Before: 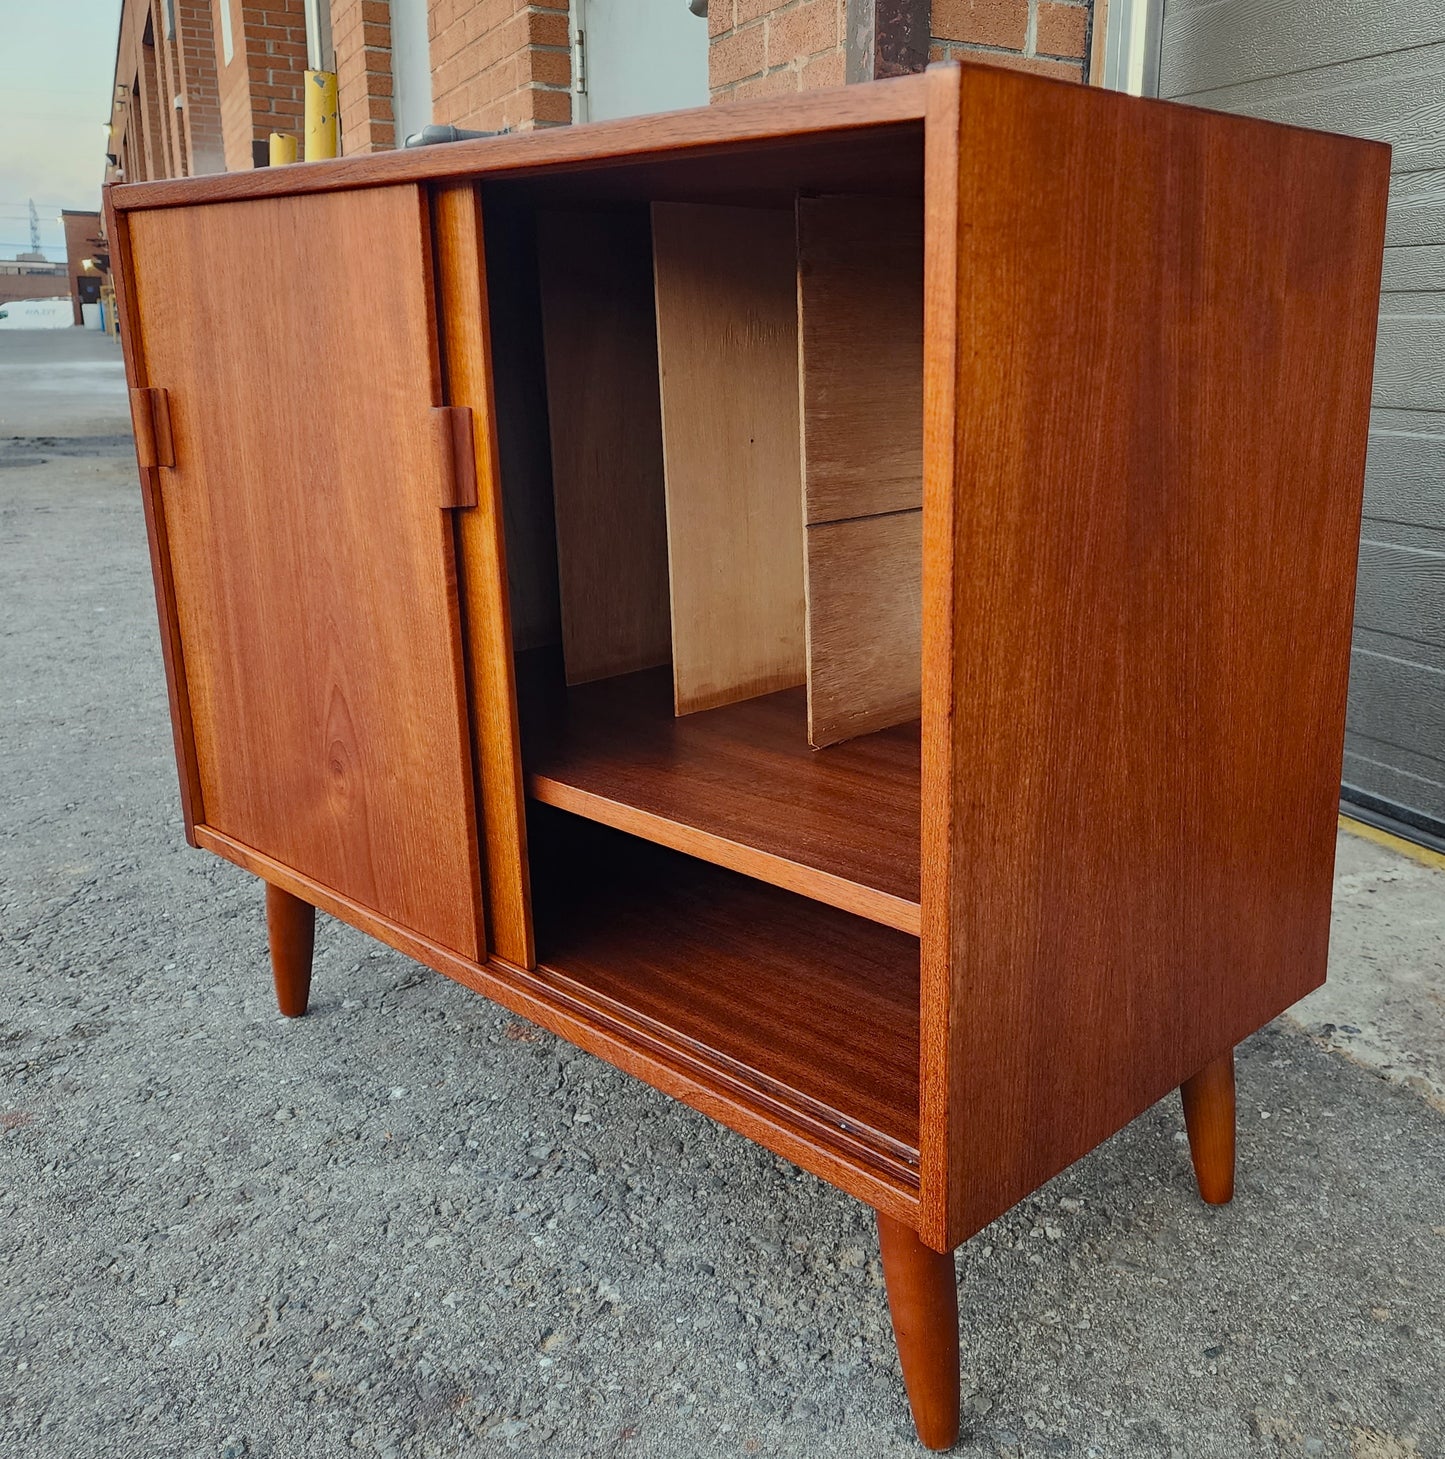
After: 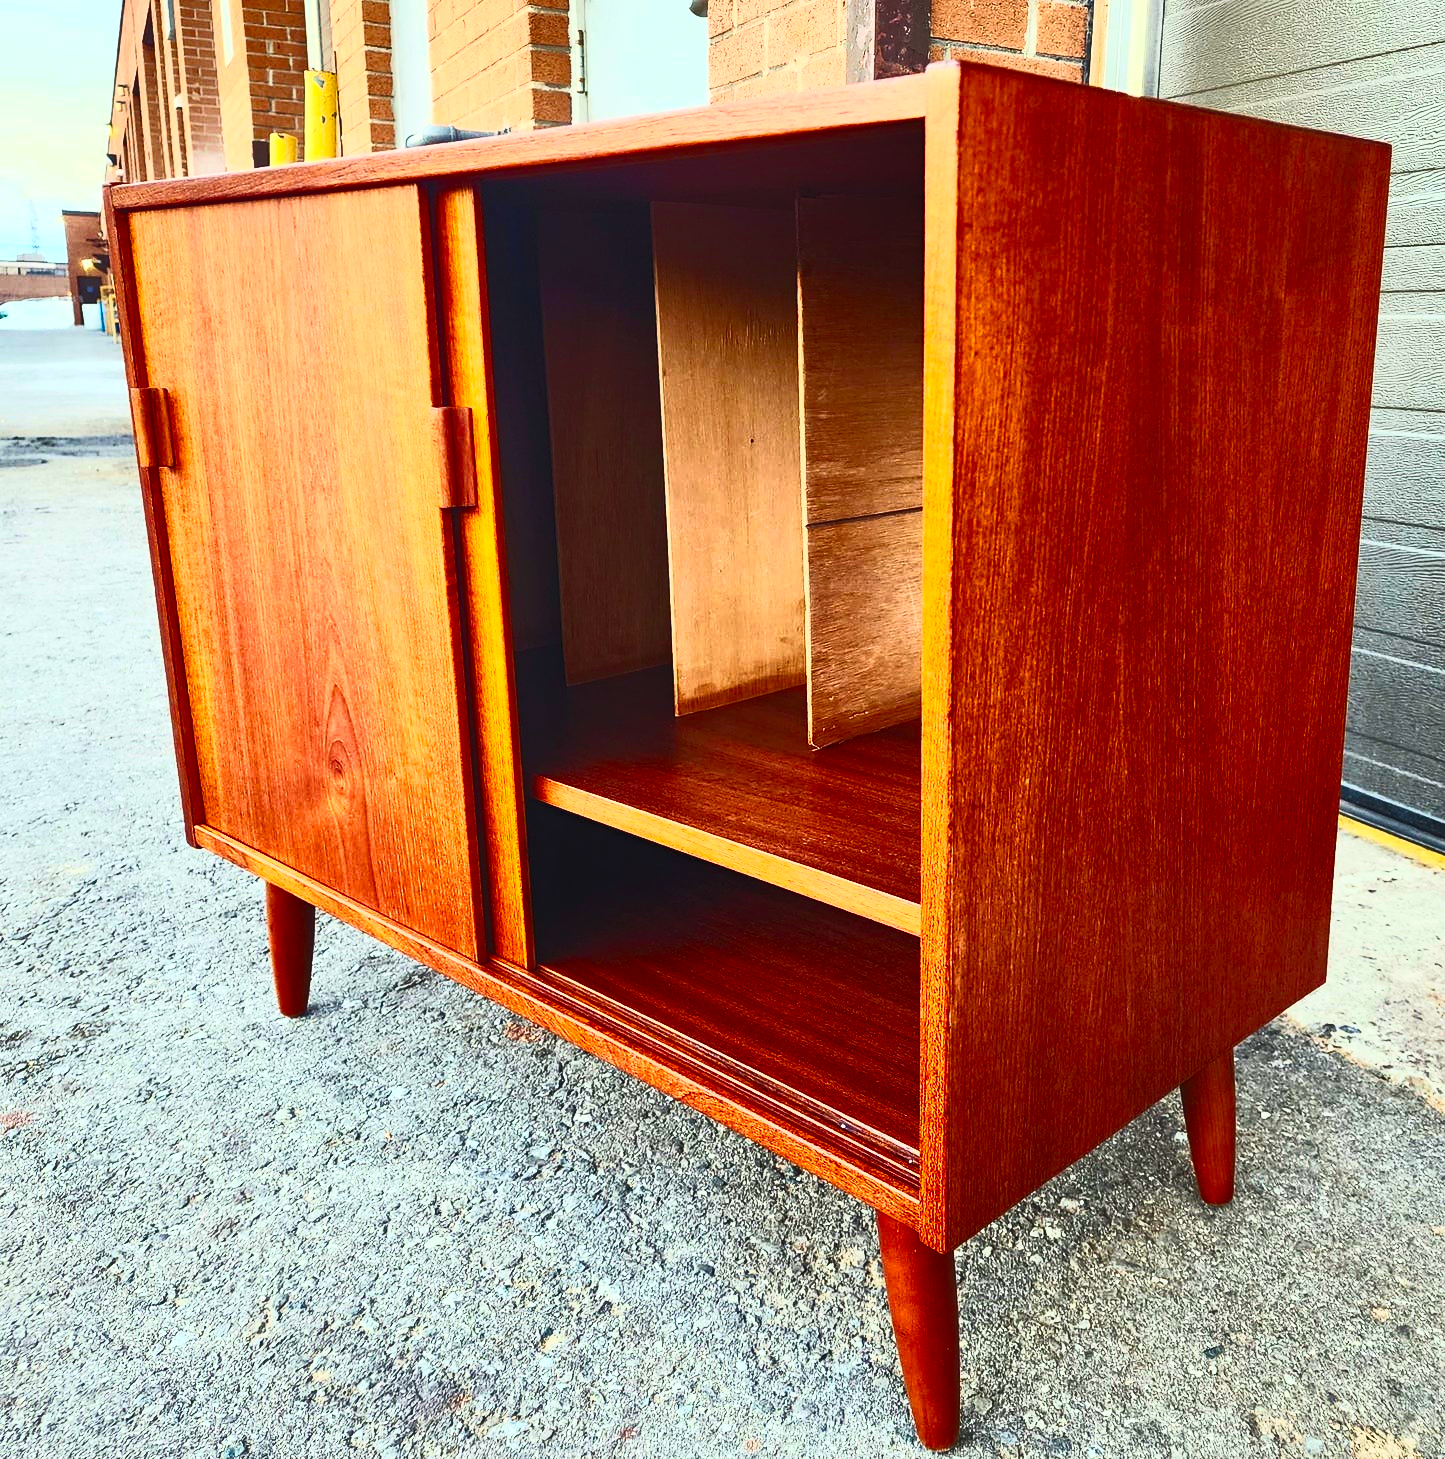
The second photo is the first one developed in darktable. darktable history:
velvia: on, module defaults
shadows and highlights: shadows 62.66, white point adjustment 0.37, highlights -34.44, compress 83.82%
color balance rgb: perceptual saturation grading › global saturation 10%, global vibrance 10%
contrast brightness saturation: contrast 0.83, brightness 0.59, saturation 0.59
